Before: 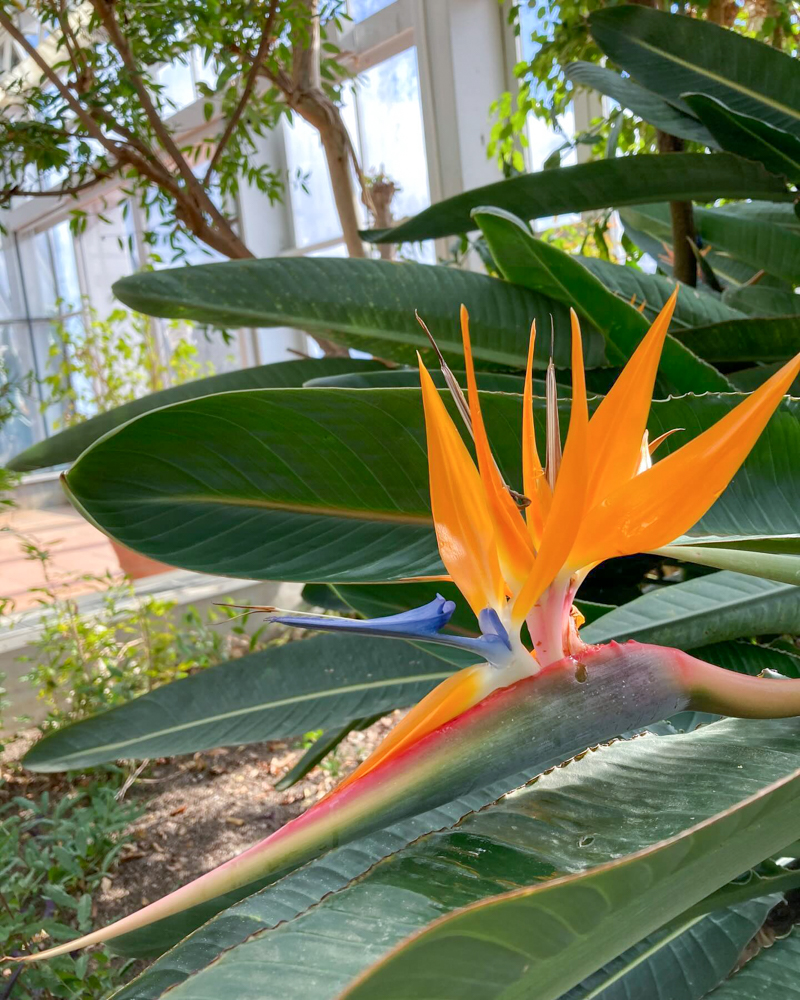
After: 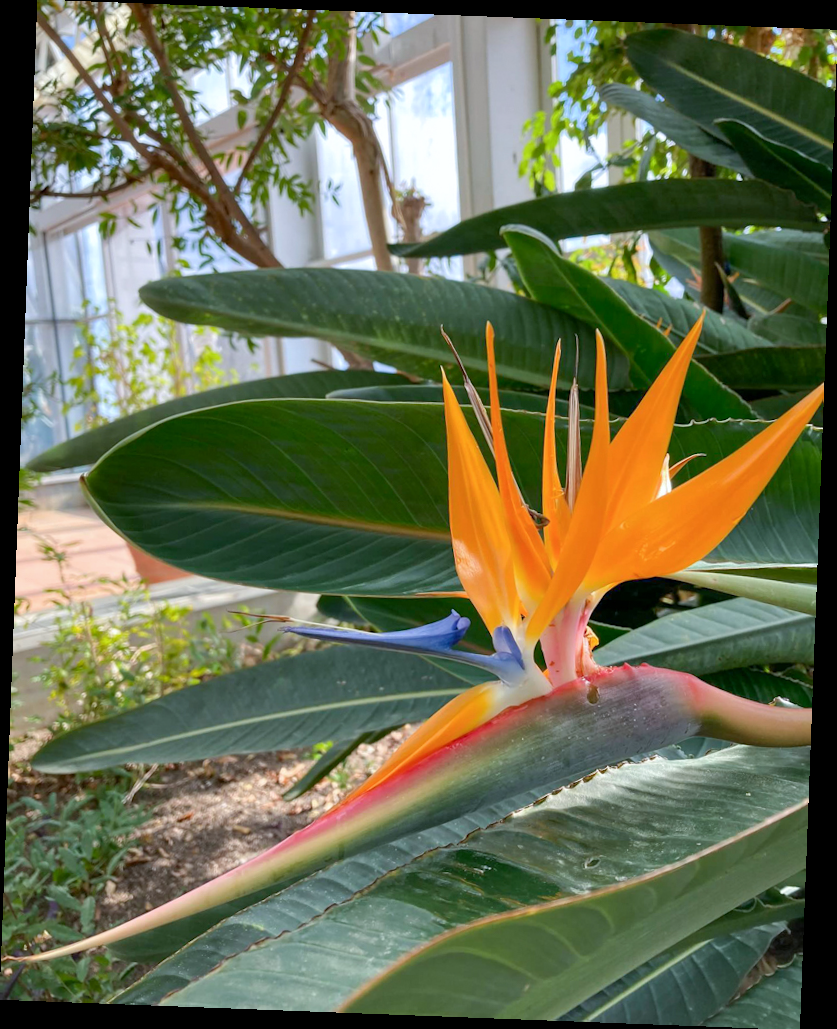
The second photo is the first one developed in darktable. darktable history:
white balance: red 0.988, blue 1.017
rotate and perspective: rotation 2.17°, automatic cropping off
